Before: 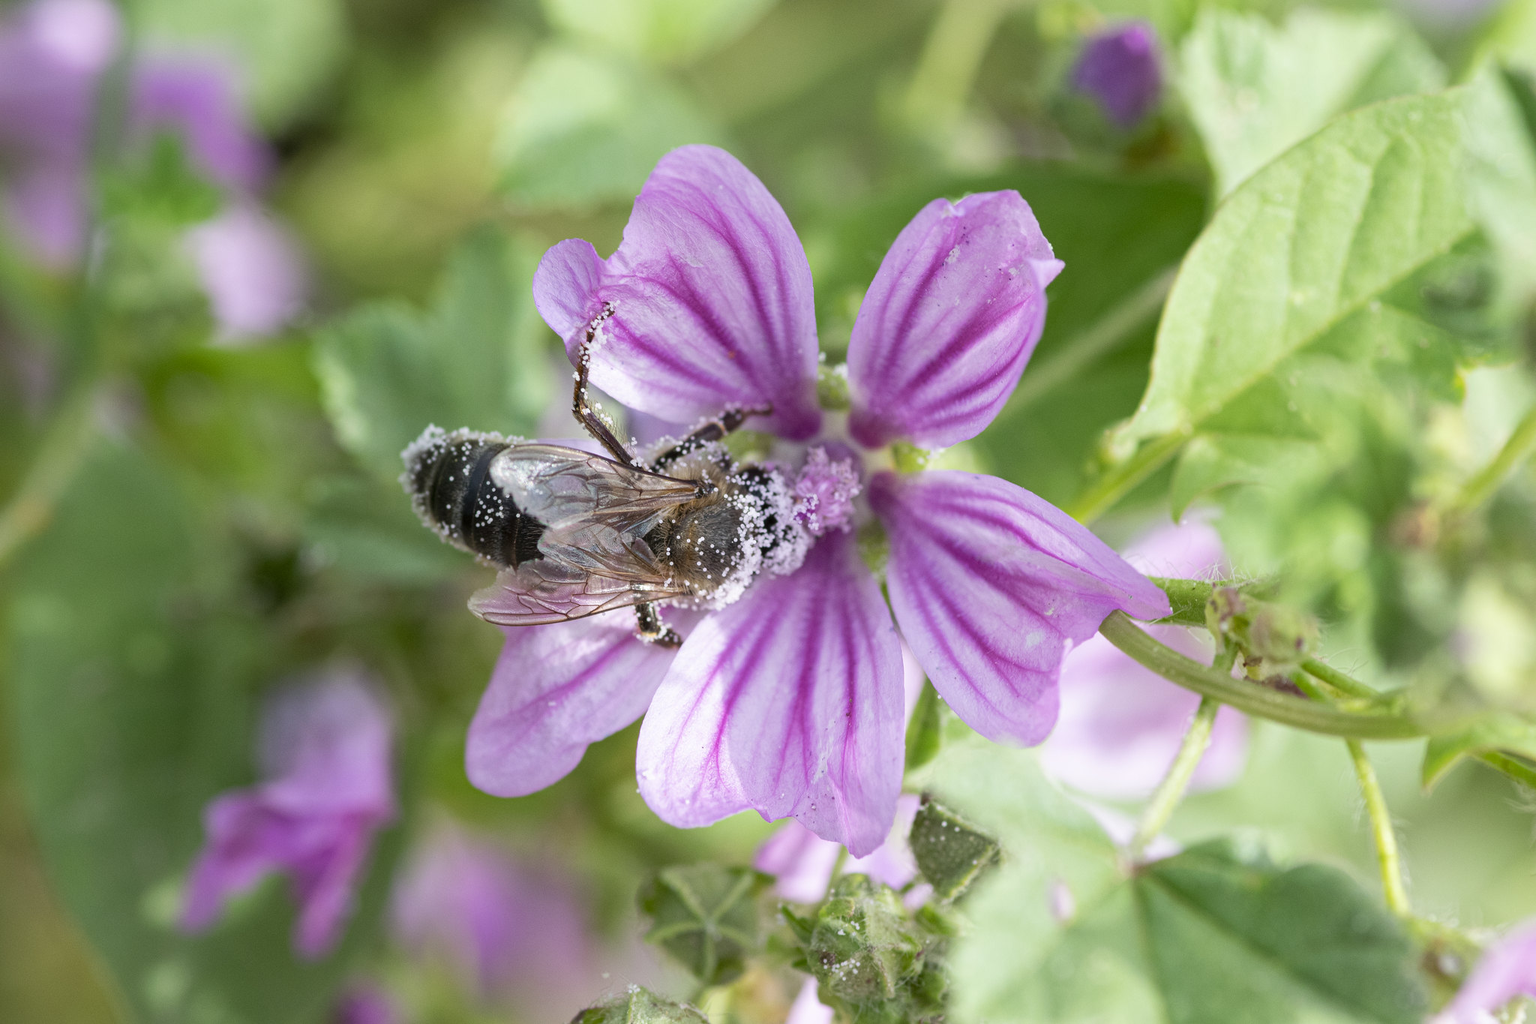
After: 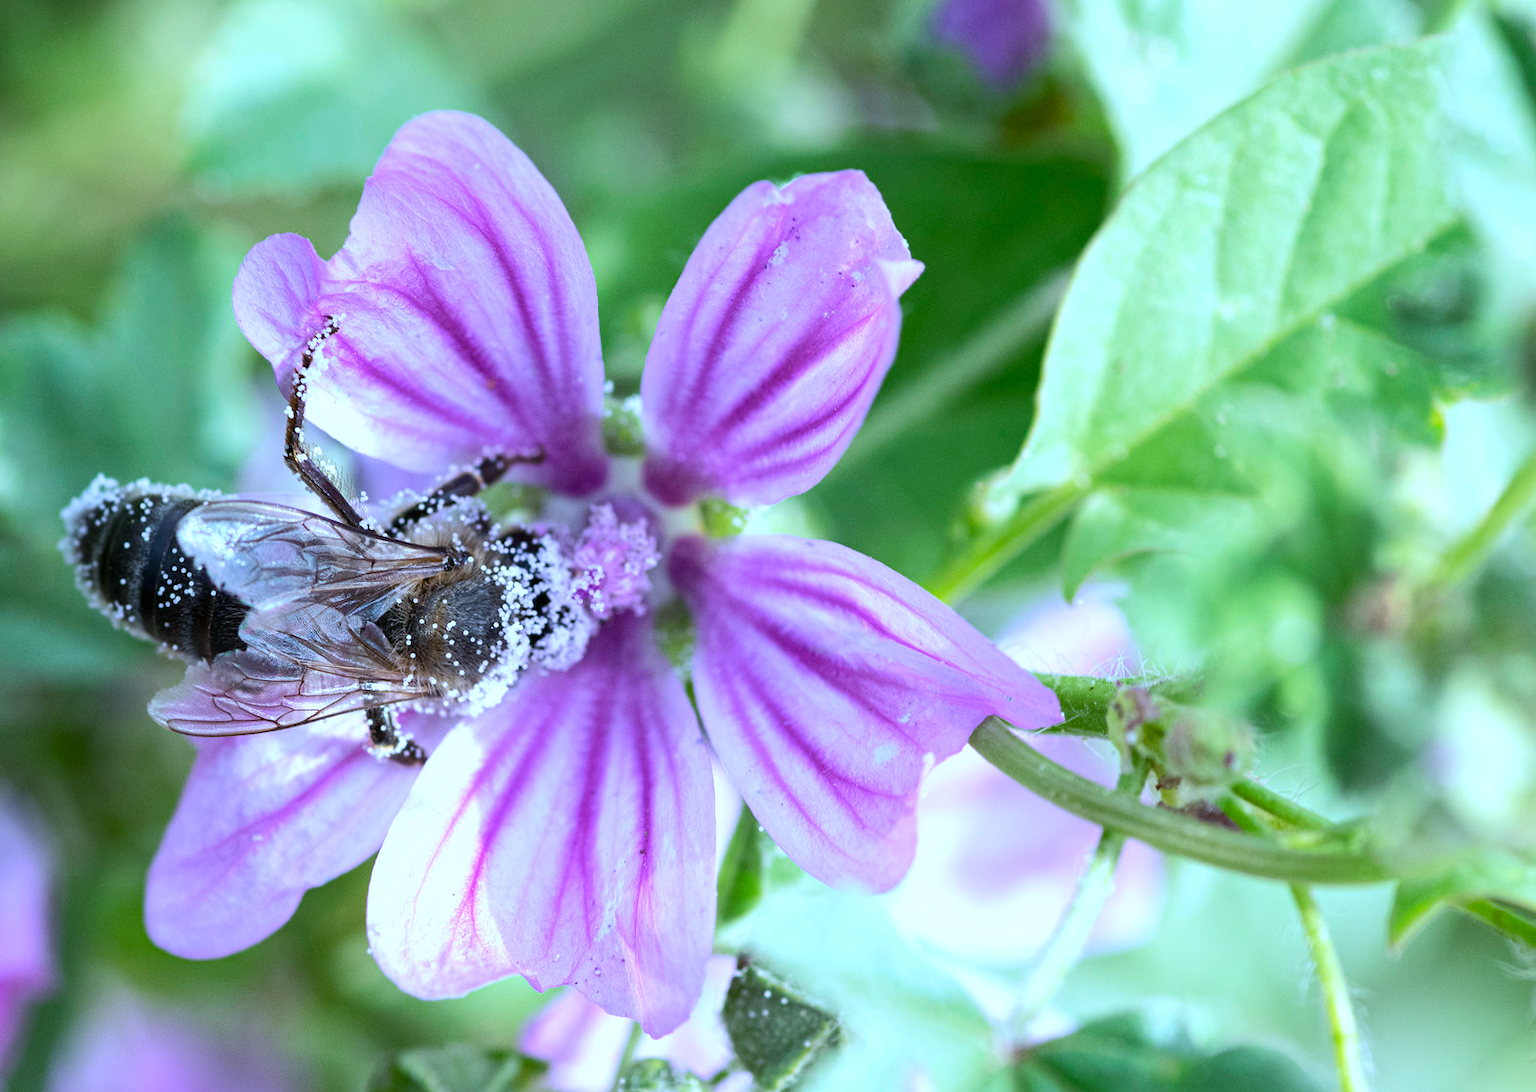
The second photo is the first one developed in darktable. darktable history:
crop: left 23.095%, top 5.827%, bottom 11.854%
white balance: red 0.871, blue 1.249
tone equalizer: -8 EV -0.417 EV, -7 EV -0.389 EV, -6 EV -0.333 EV, -5 EV -0.222 EV, -3 EV 0.222 EV, -2 EV 0.333 EV, -1 EV 0.389 EV, +0 EV 0.417 EV, edges refinement/feathering 500, mask exposure compensation -1.57 EV, preserve details no
